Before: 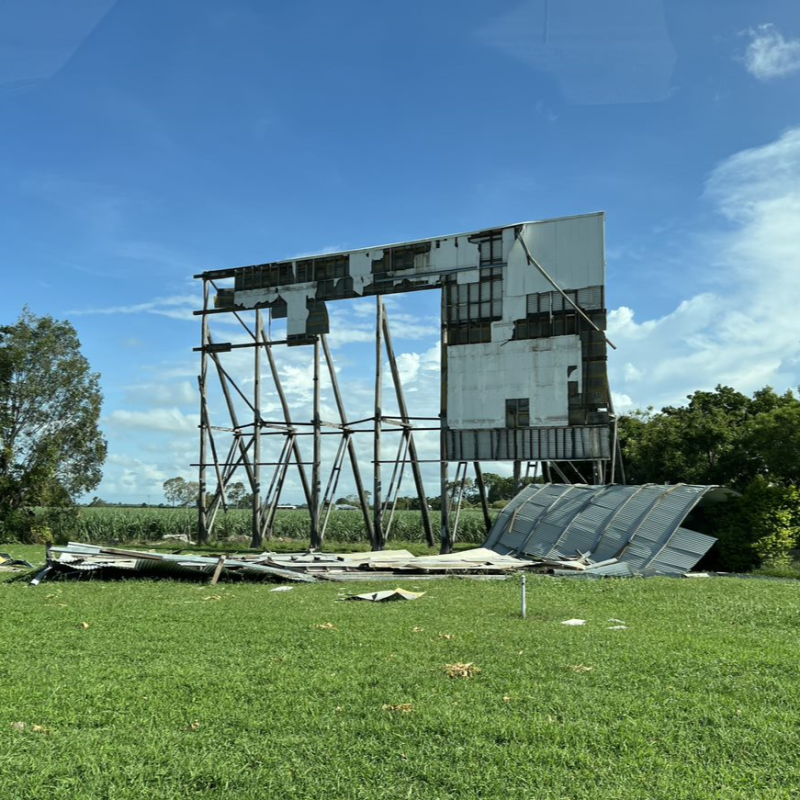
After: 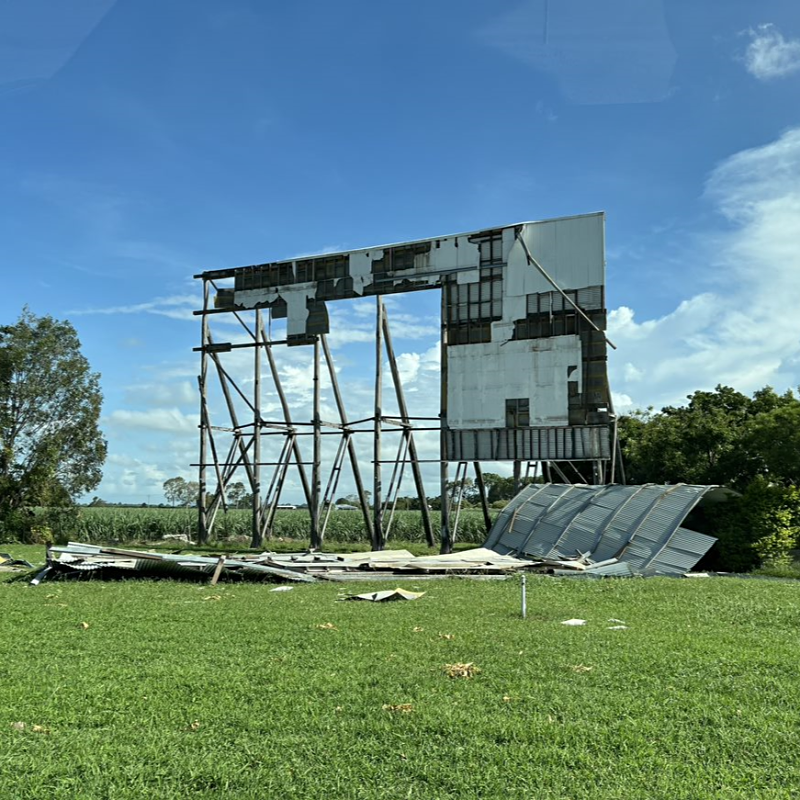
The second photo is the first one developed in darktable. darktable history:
sharpen: amount 0.2
shadows and highlights: shadows 25, highlights -48, soften with gaussian
